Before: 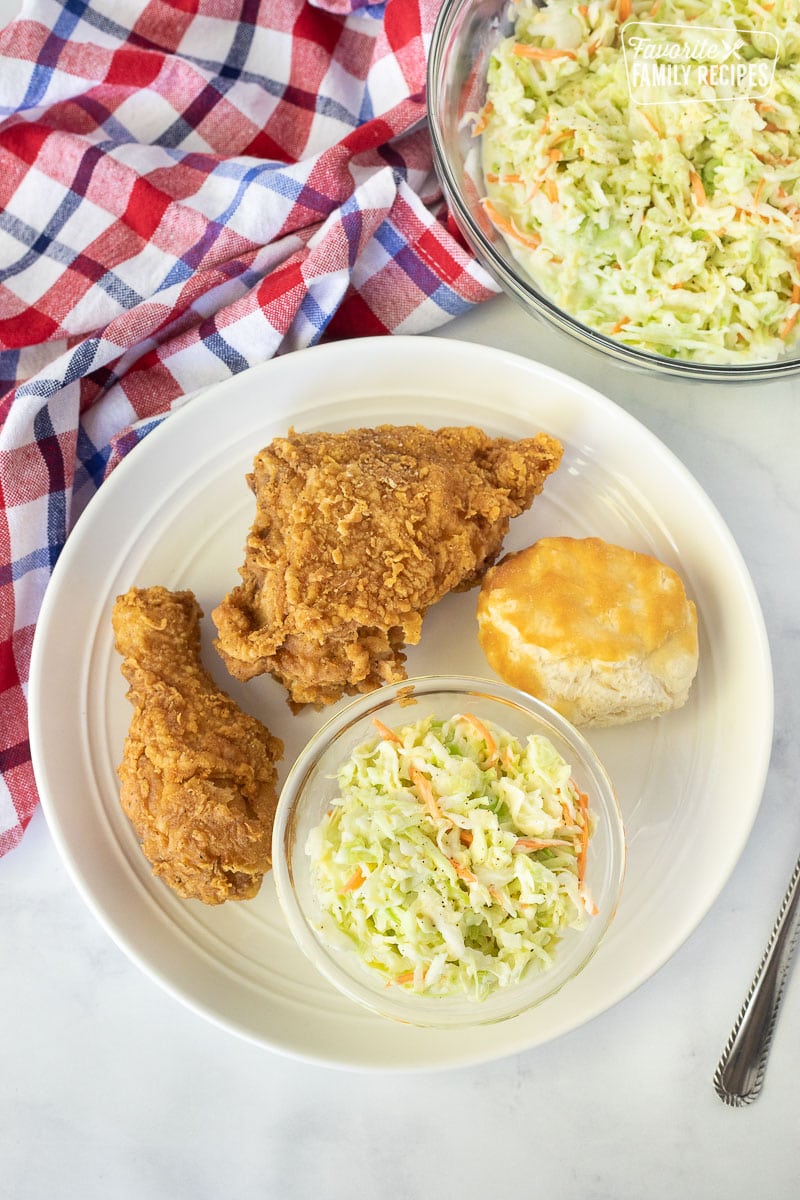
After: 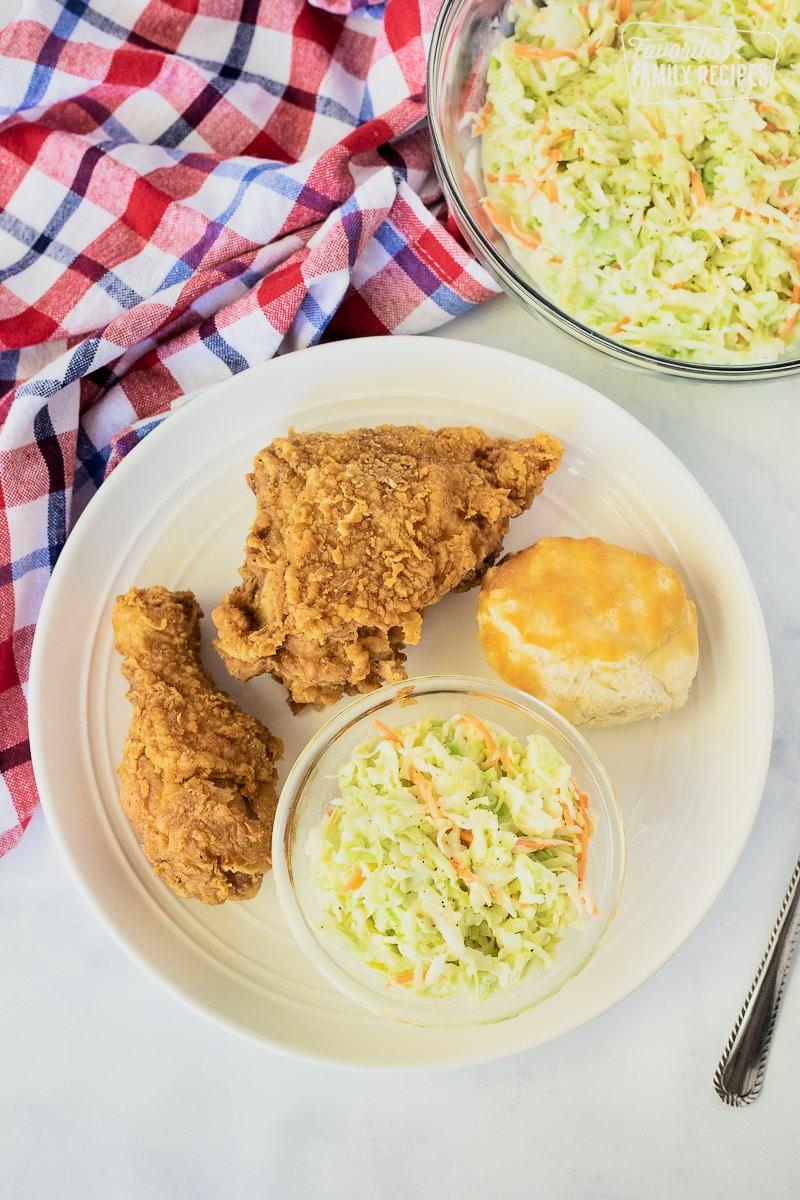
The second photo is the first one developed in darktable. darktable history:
velvia: strength 24.71%
filmic rgb: black relative exposure -7.99 EV, white relative exposure 4.03 EV, hardness 4.1, contrast 1.365
